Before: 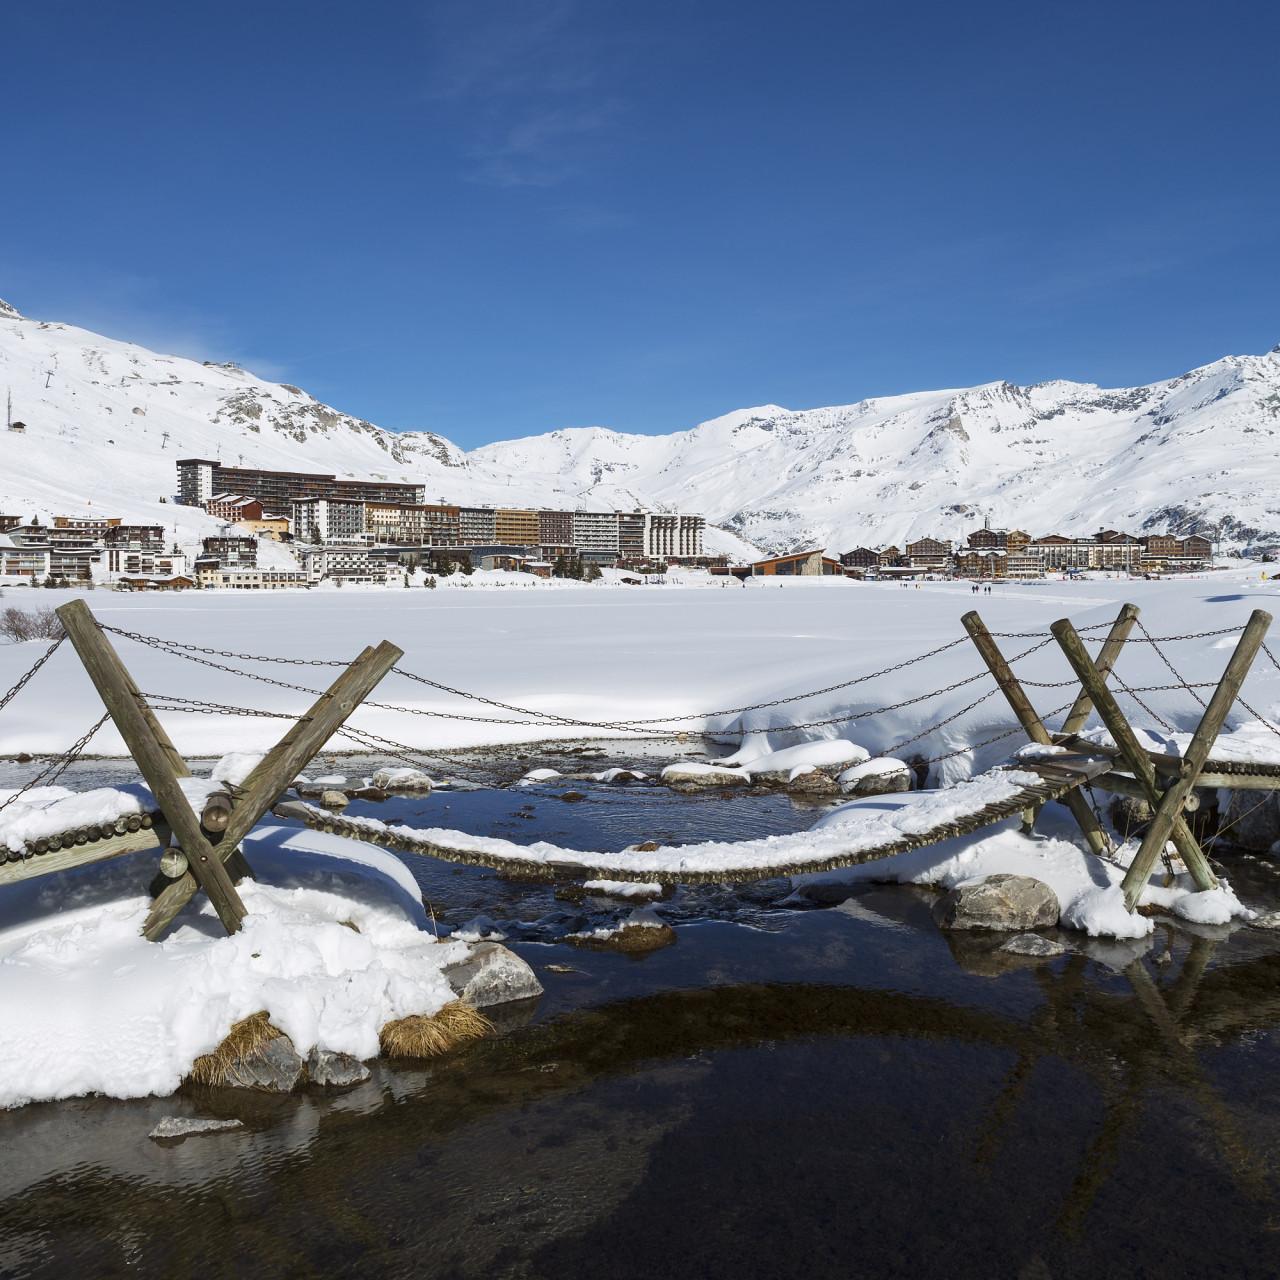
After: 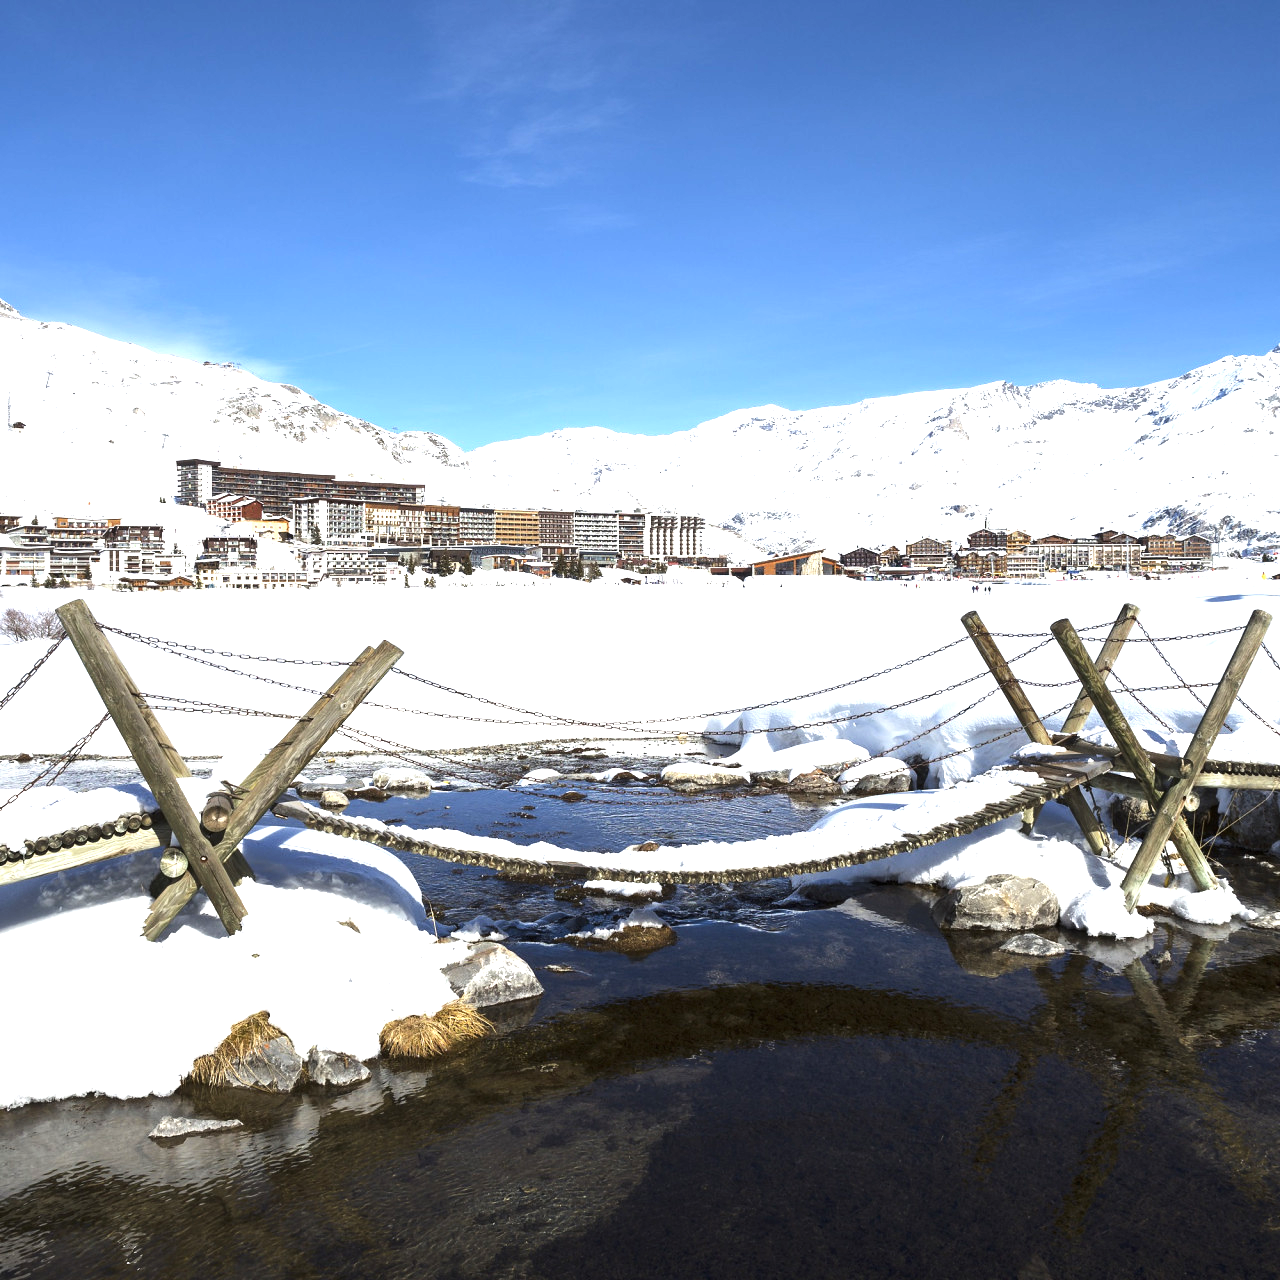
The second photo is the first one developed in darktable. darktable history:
tone equalizer: -8 EV -0.44 EV, -7 EV -0.4 EV, -6 EV -0.367 EV, -5 EV -0.196 EV, -3 EV 0.249 EV, -2 EV 0.316 EV, -1 EV 0.367 EV, +0 EV 0.401 EV, edges refinement/feathering 500, mask exposure compensation -1.57 EV, preserve details no
exposure: black level correction 0, exposure 0.897 EV, compensate highlight preservation false
